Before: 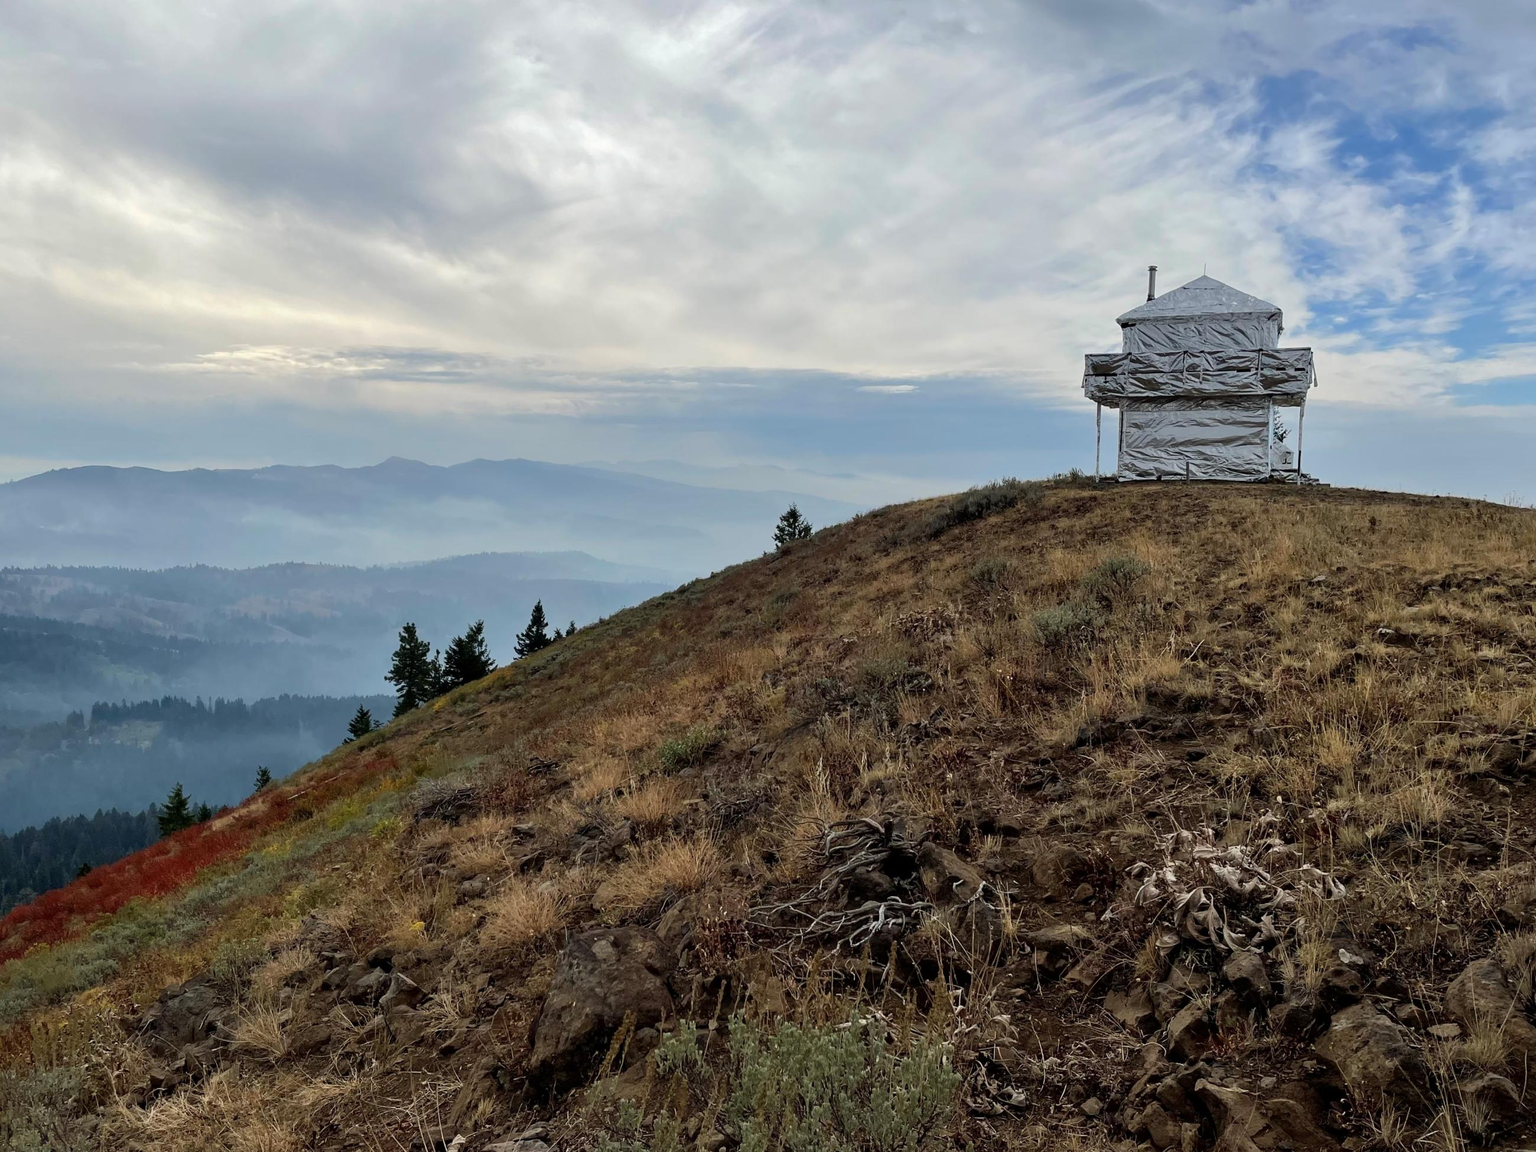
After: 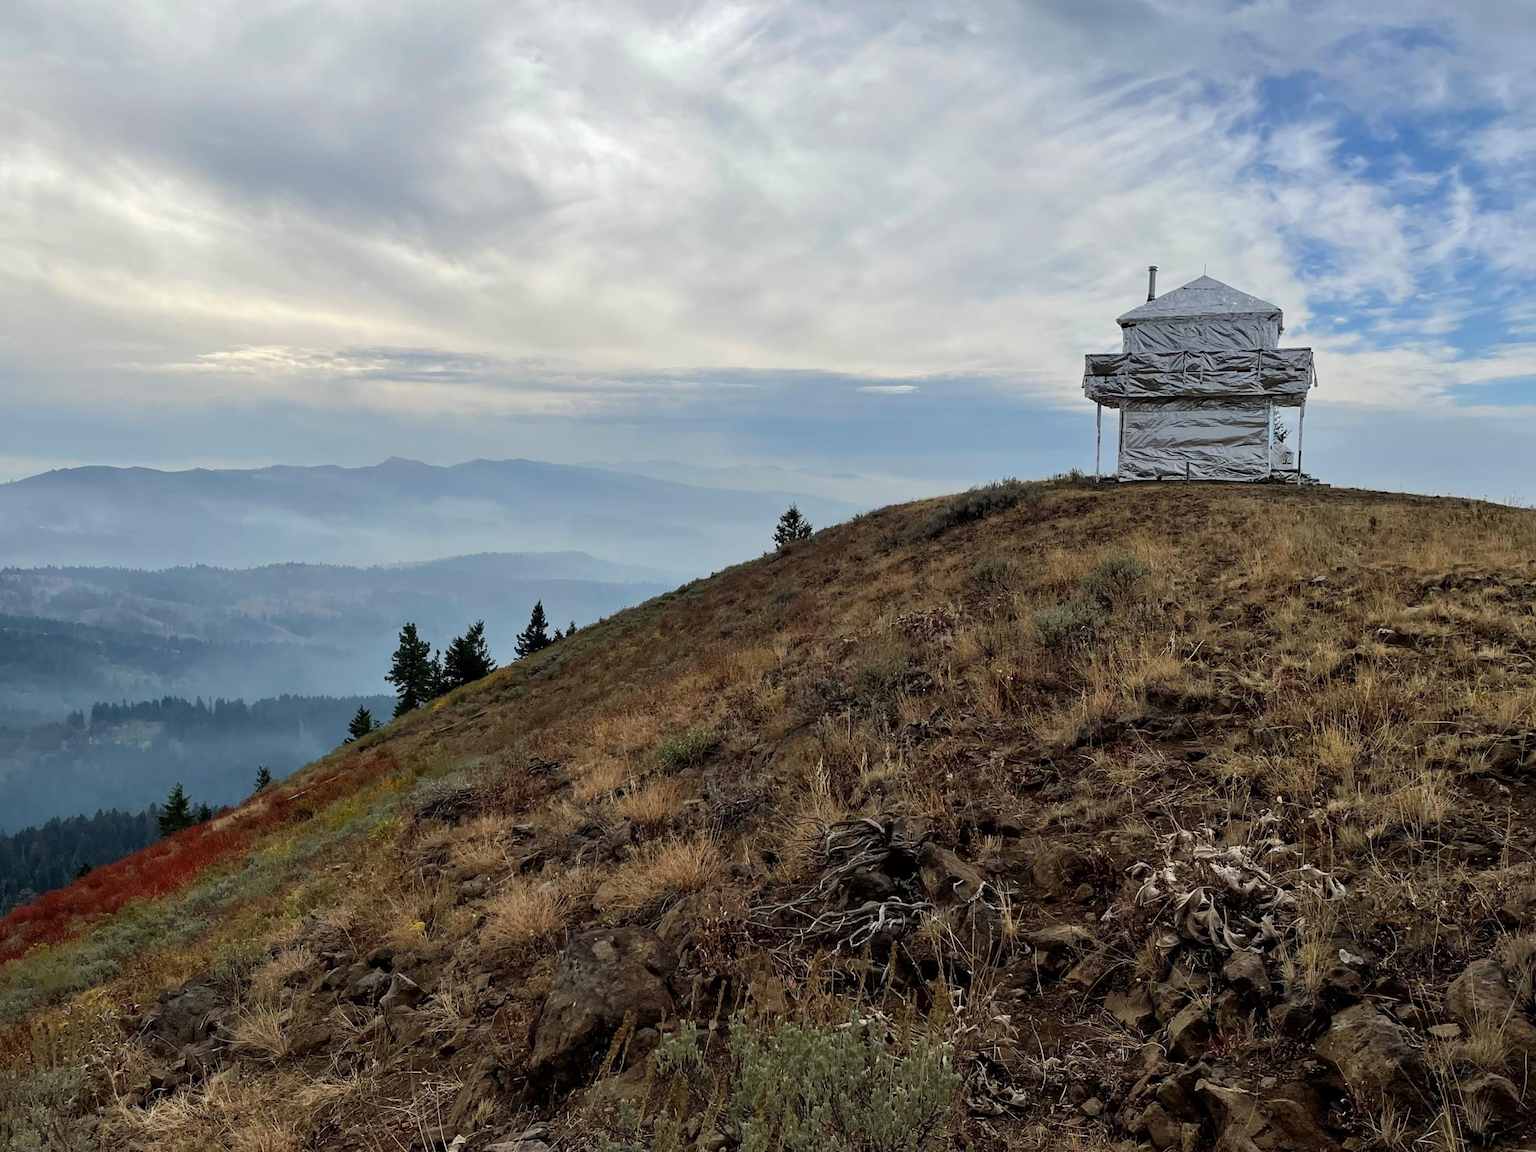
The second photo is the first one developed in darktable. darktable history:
tone curve: curves: ch0 [(0, 0) (0.003, 0.003) (0.011, 0.011) (0.025, 0.025) (0.044, 0.044) (0.069, 0.069) (0.1, 0.099) (0.136, 0.135) (0.177, 0.176) (0.224, 0.223) (0.277, 0.275) (0.335, 0.333) (0.399, 0.396) (0.468, 0.465) (0.543, 0.545) (0.623, 0.625) (0.709, 0.71) (0.801, 0.801) (0.898, 0.898) (1, 1)], color space Lab, independent channels, preserve colors none
